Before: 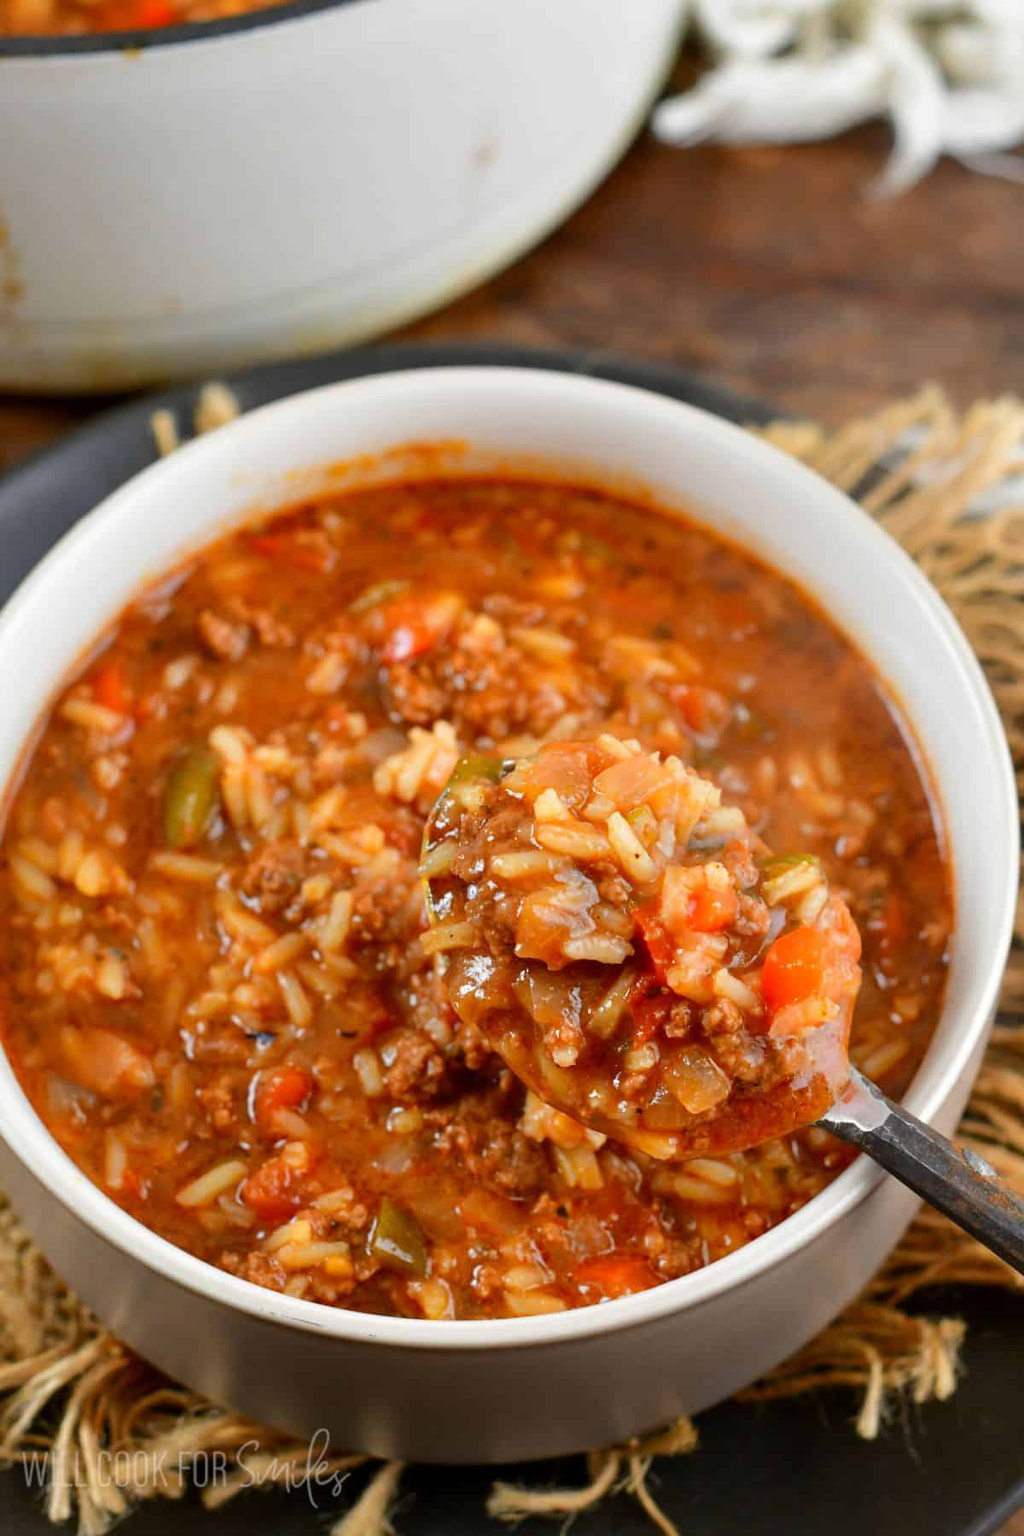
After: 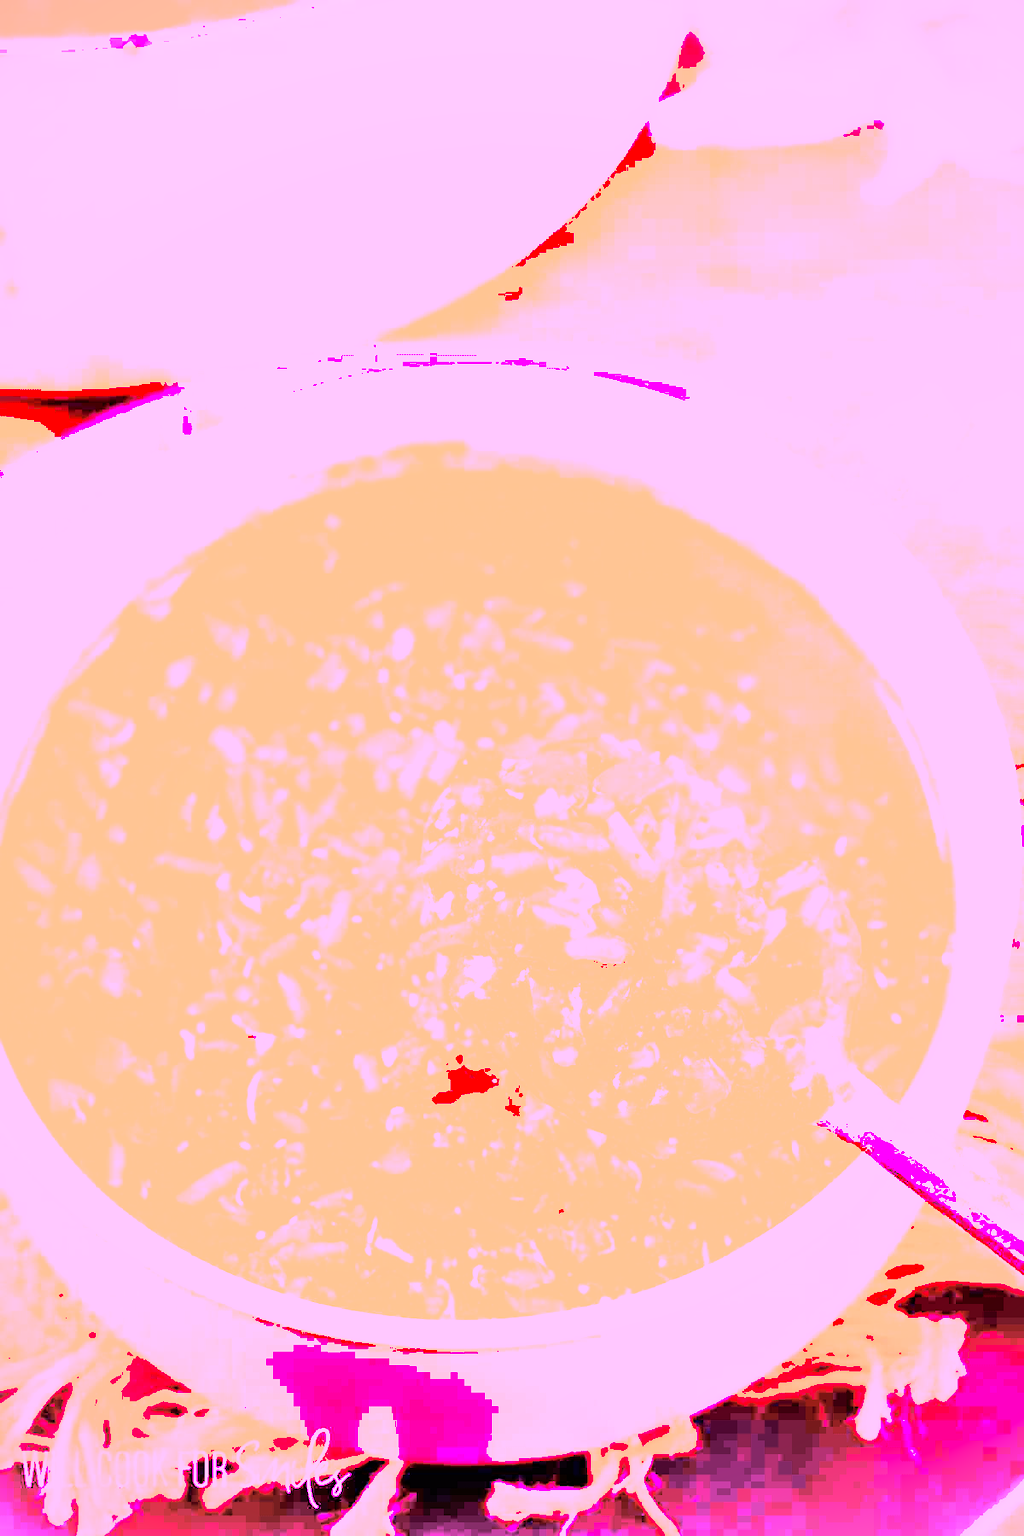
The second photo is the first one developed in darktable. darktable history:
shadows and highlights: on, module defaults
vignetting: fall-off radius 60.92%
white balance: red 8, blue 8
rgb curve: curves: ch0 [(0, 0) (0.21, 0.15) (0.24, 0.21) (0.5, 0.75) (0.75, 0.96) (0.89, 0.99) (1, 1)]; ch1 [(0, 0.02) (0.21, 0.13) (0.25, 0.2) (0.5, 0.67) (0.75, 0.9) (0.89, 0.97) (1, 1)]; ch2 [(0, 0.02) (0.21, 0.13) (0.25, 0.2) (0.5, 0.67) (0.75, 0.9) (0.89, 0.97) (1, 1)], compensate middle gray true
